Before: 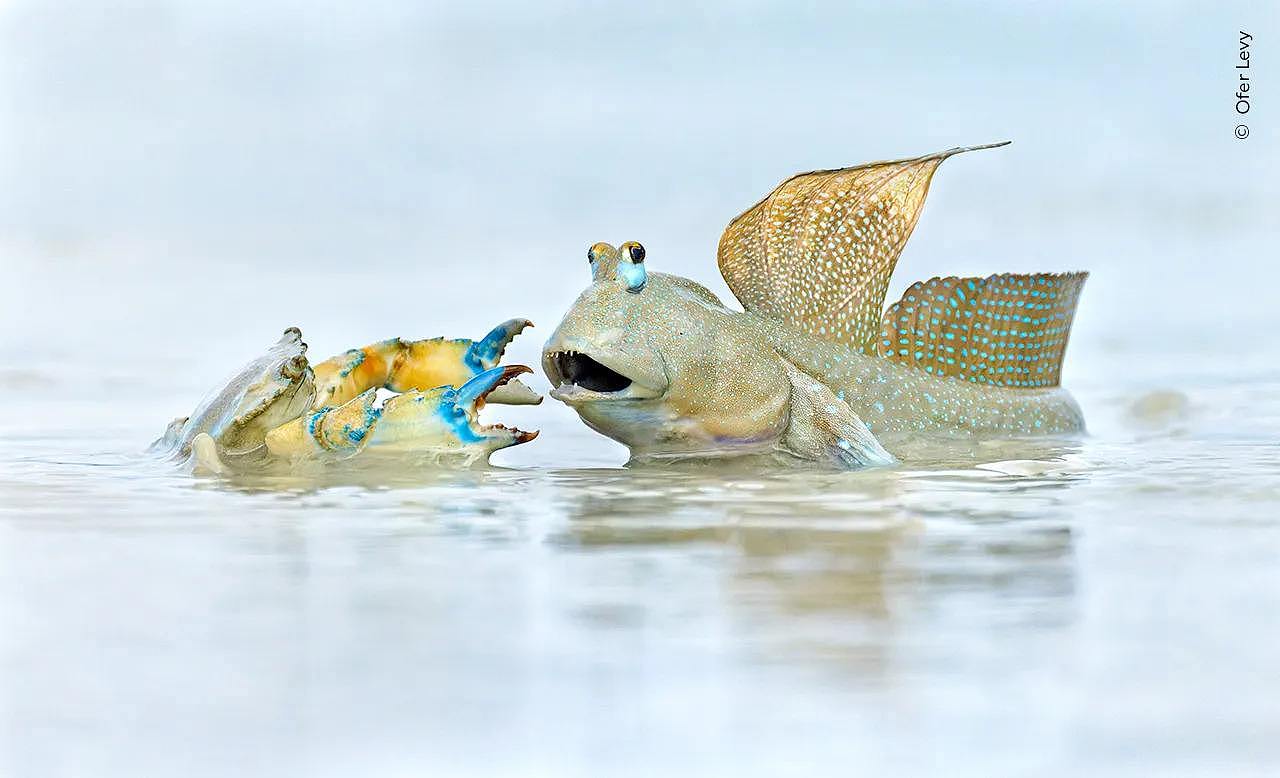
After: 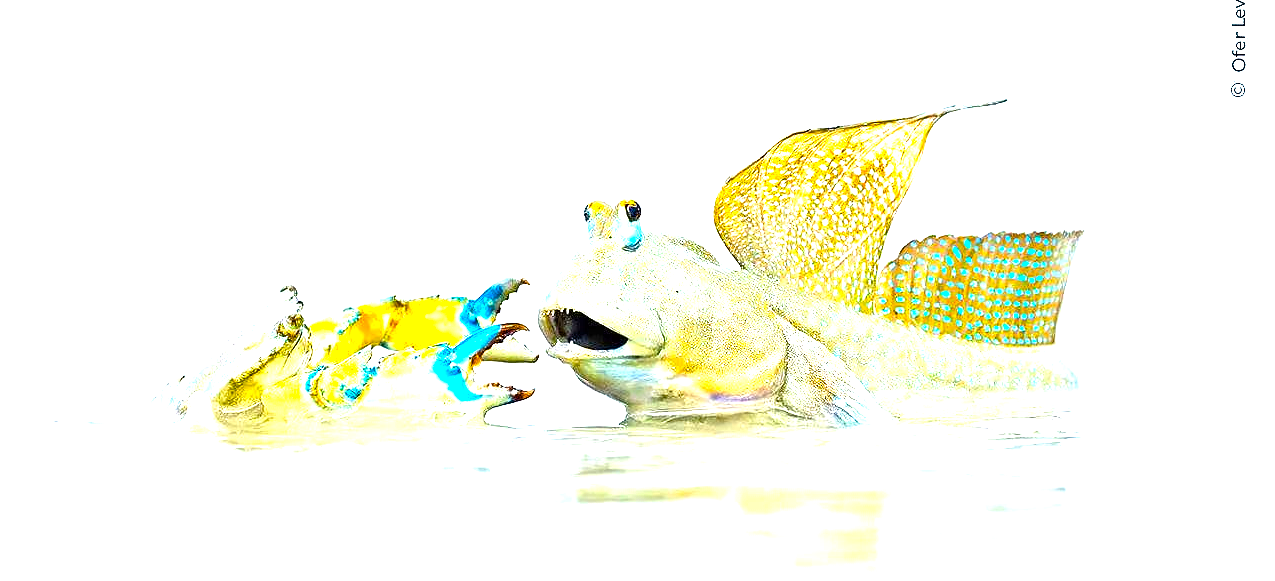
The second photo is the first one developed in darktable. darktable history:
exposure: black level correction 0, exposure 1.1 EV, compensate exposure bias true, compensate highlight preservation false
color balance rgb: linear chroma grading › global chroma 9%, perceptual saturation grading › global saturation 36%, perceptual saturation grading › shadows 35%, perceptual brilliance grading › global brilliance 15%, perceptual brilliance grading › shadows -35%, global vibrance 15%
crop: left 0.387%, top 5.469%, bottom 19.809%
